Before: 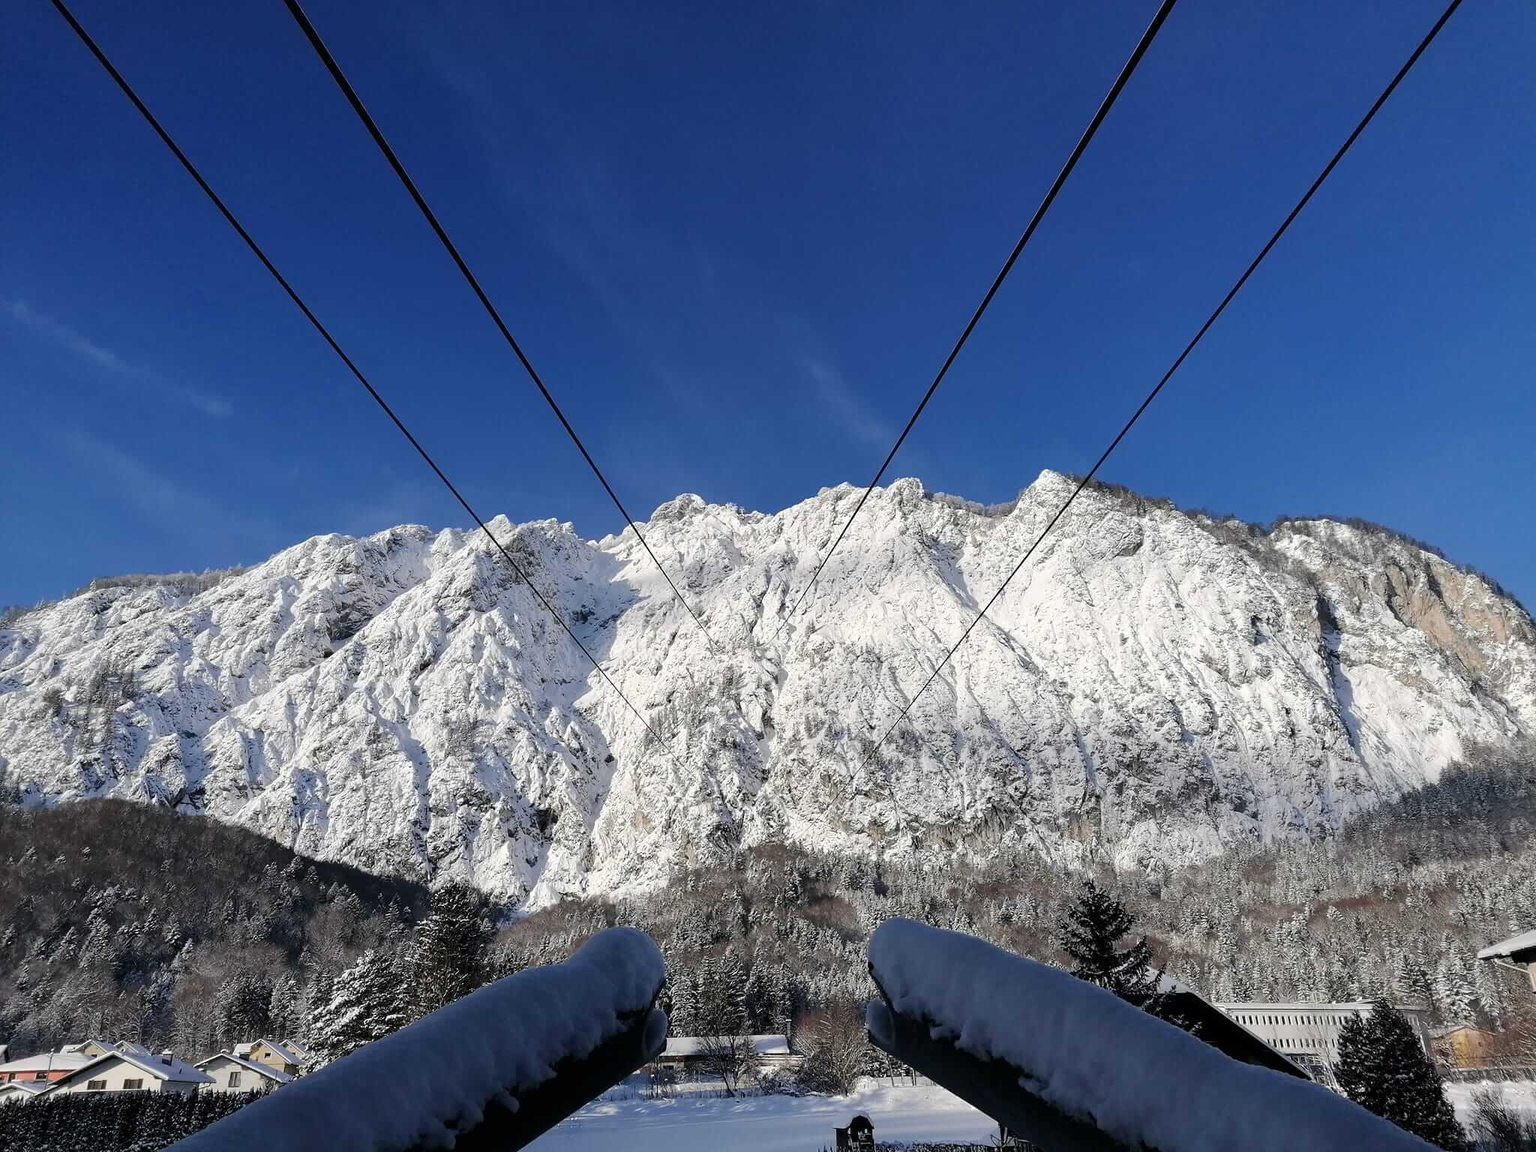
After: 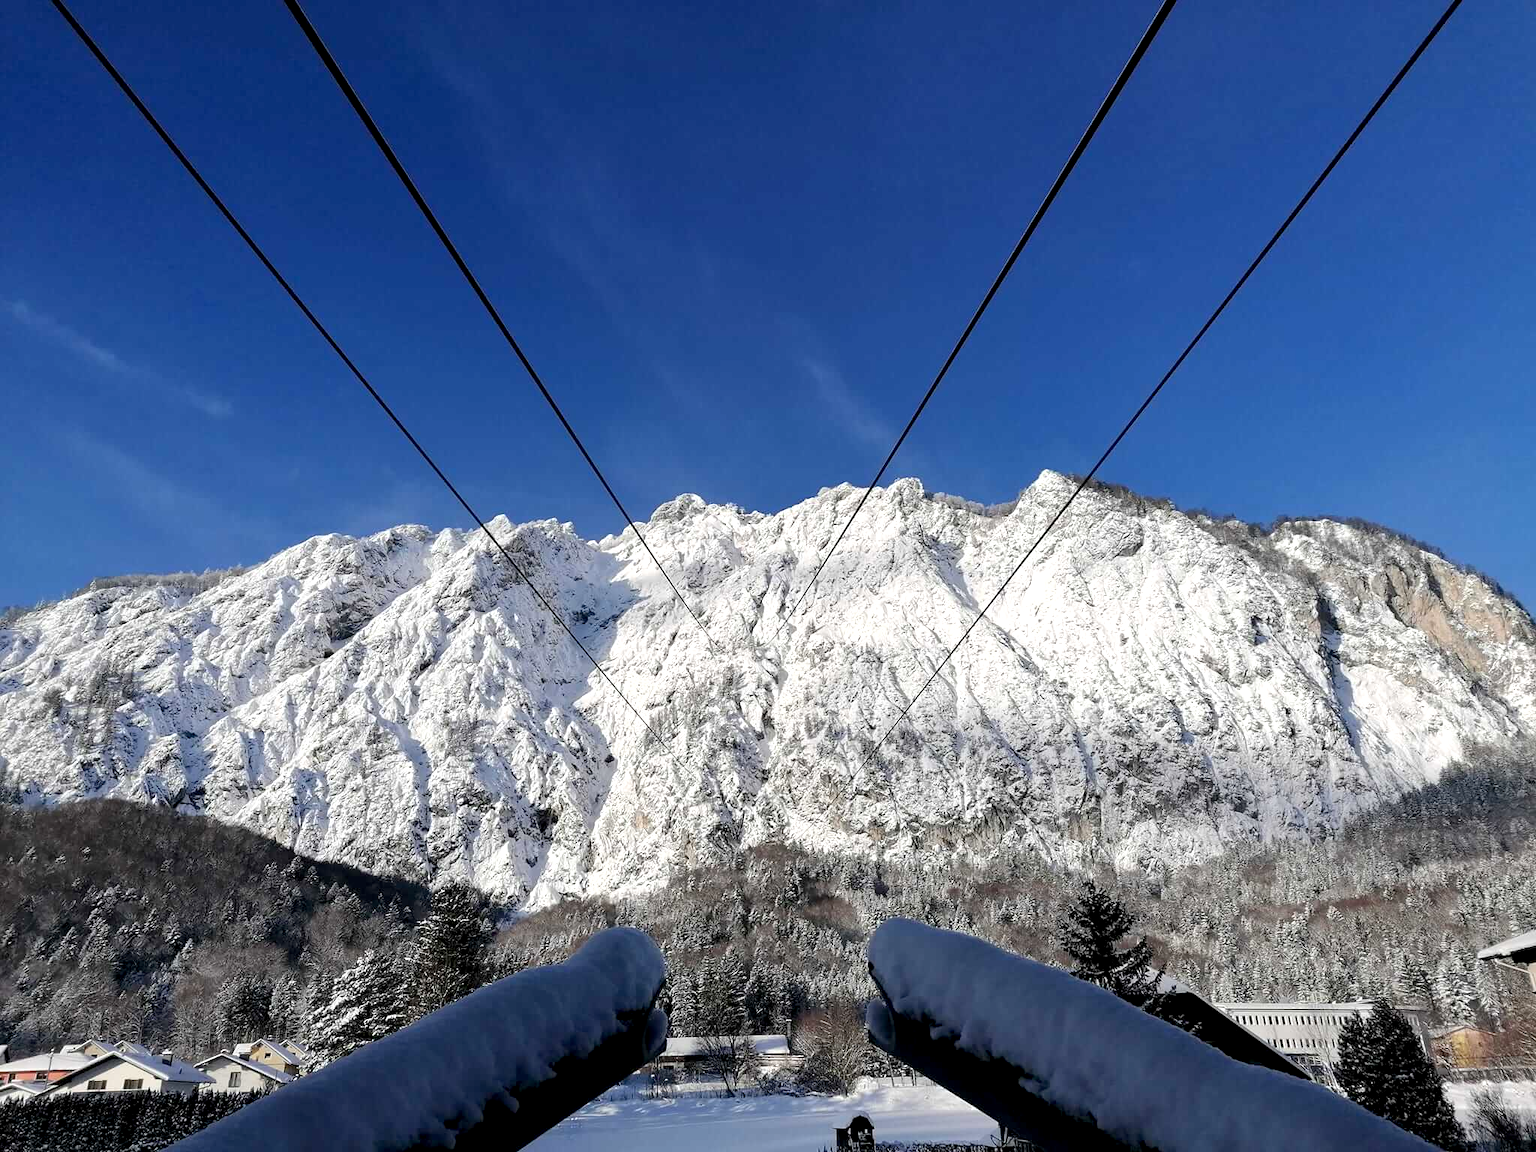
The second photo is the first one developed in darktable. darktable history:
exposure: black level correction 0.005, exposure 0.276 EV, compensate highlight preservation false
